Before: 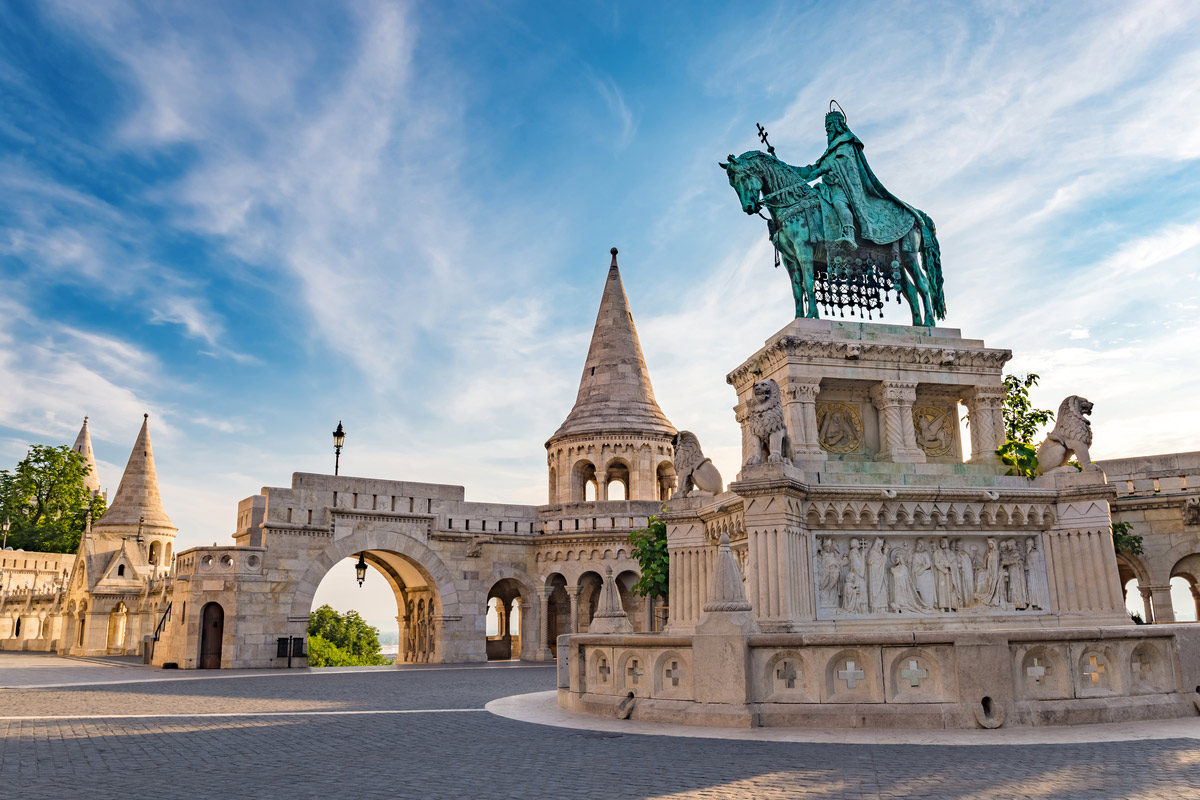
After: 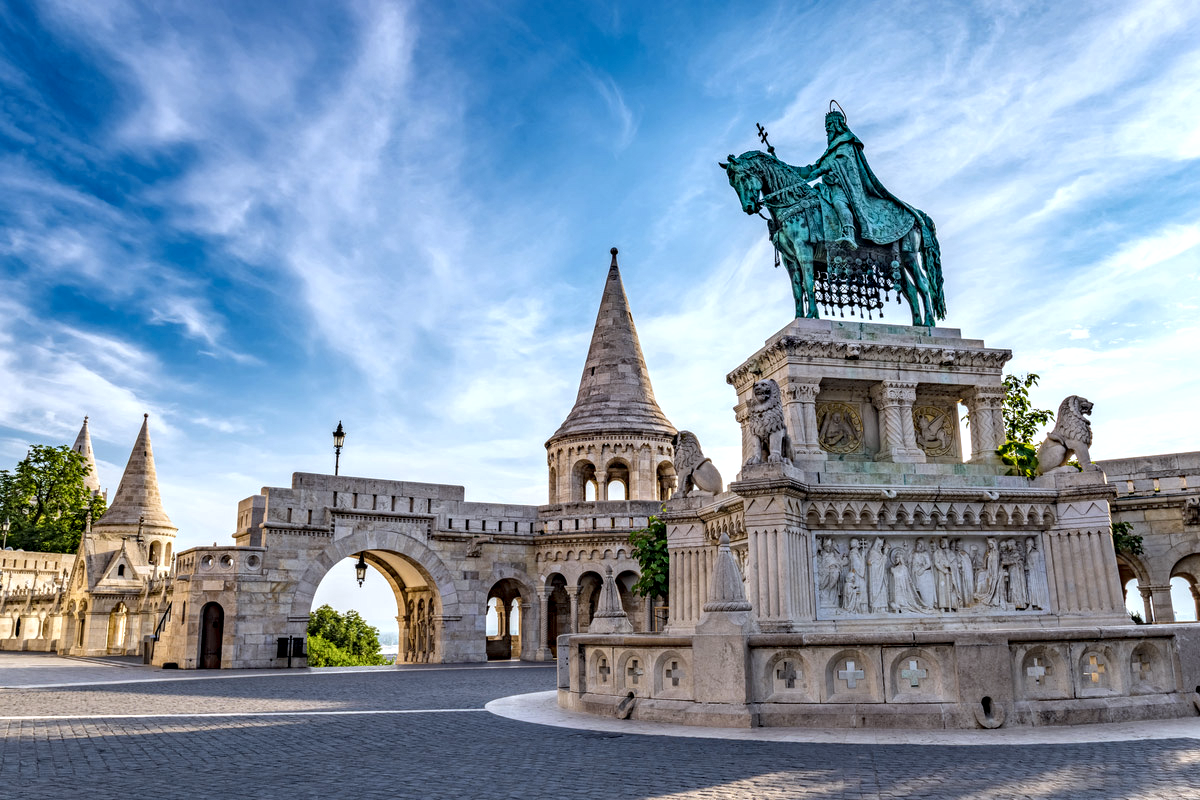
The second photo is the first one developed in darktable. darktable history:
local contrast: detail 160%
white balance: red 0.924, blue 1.095
